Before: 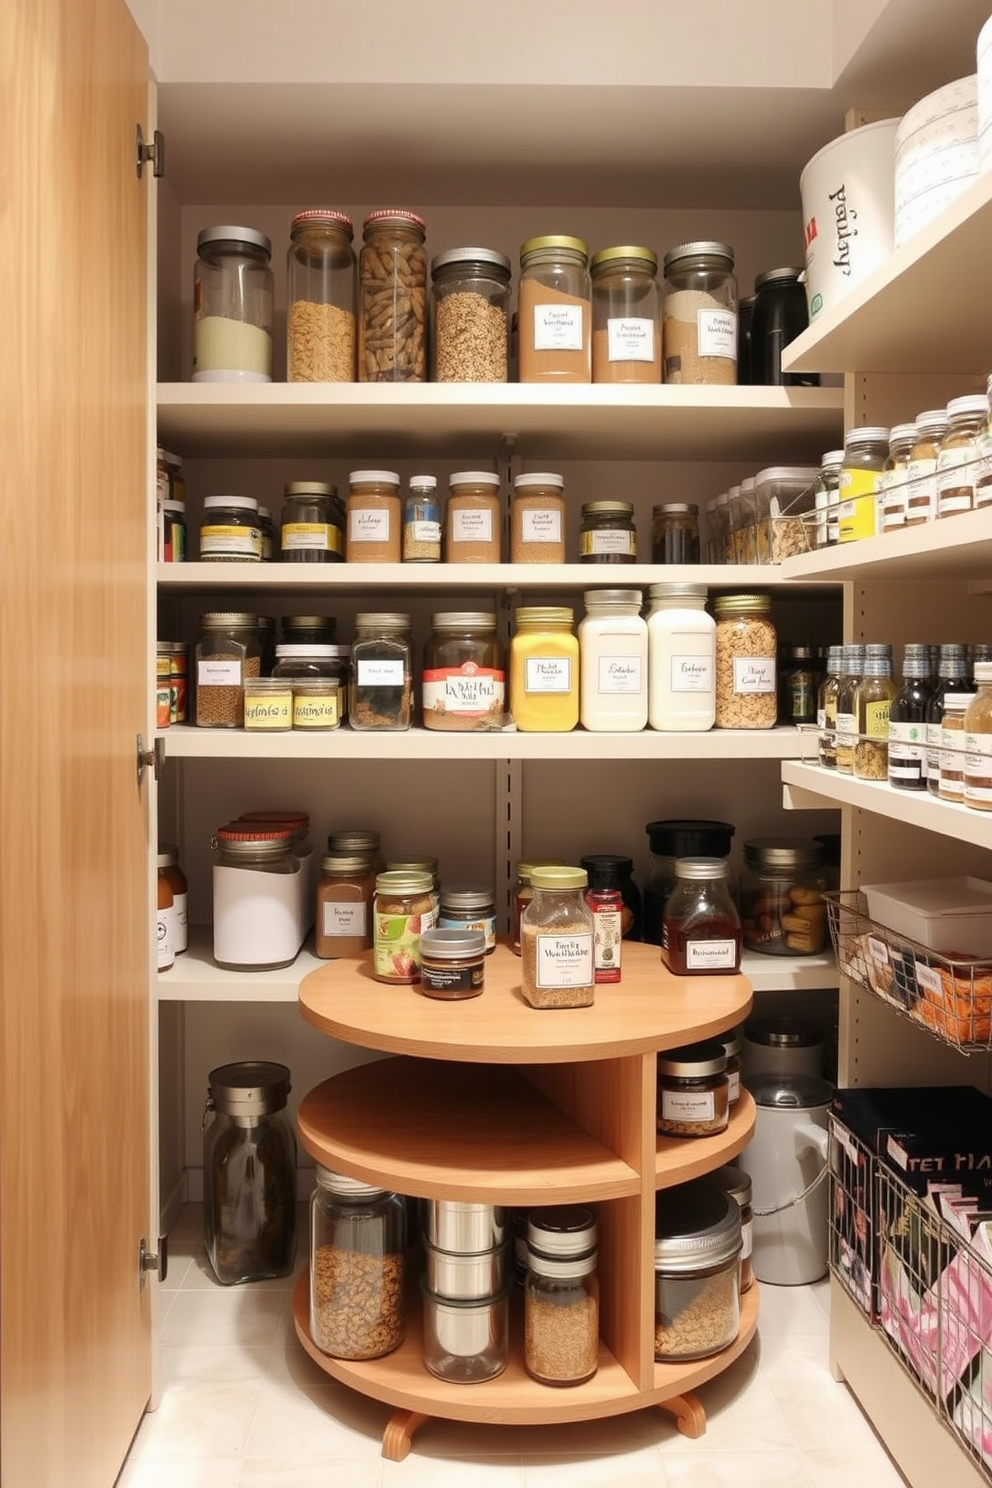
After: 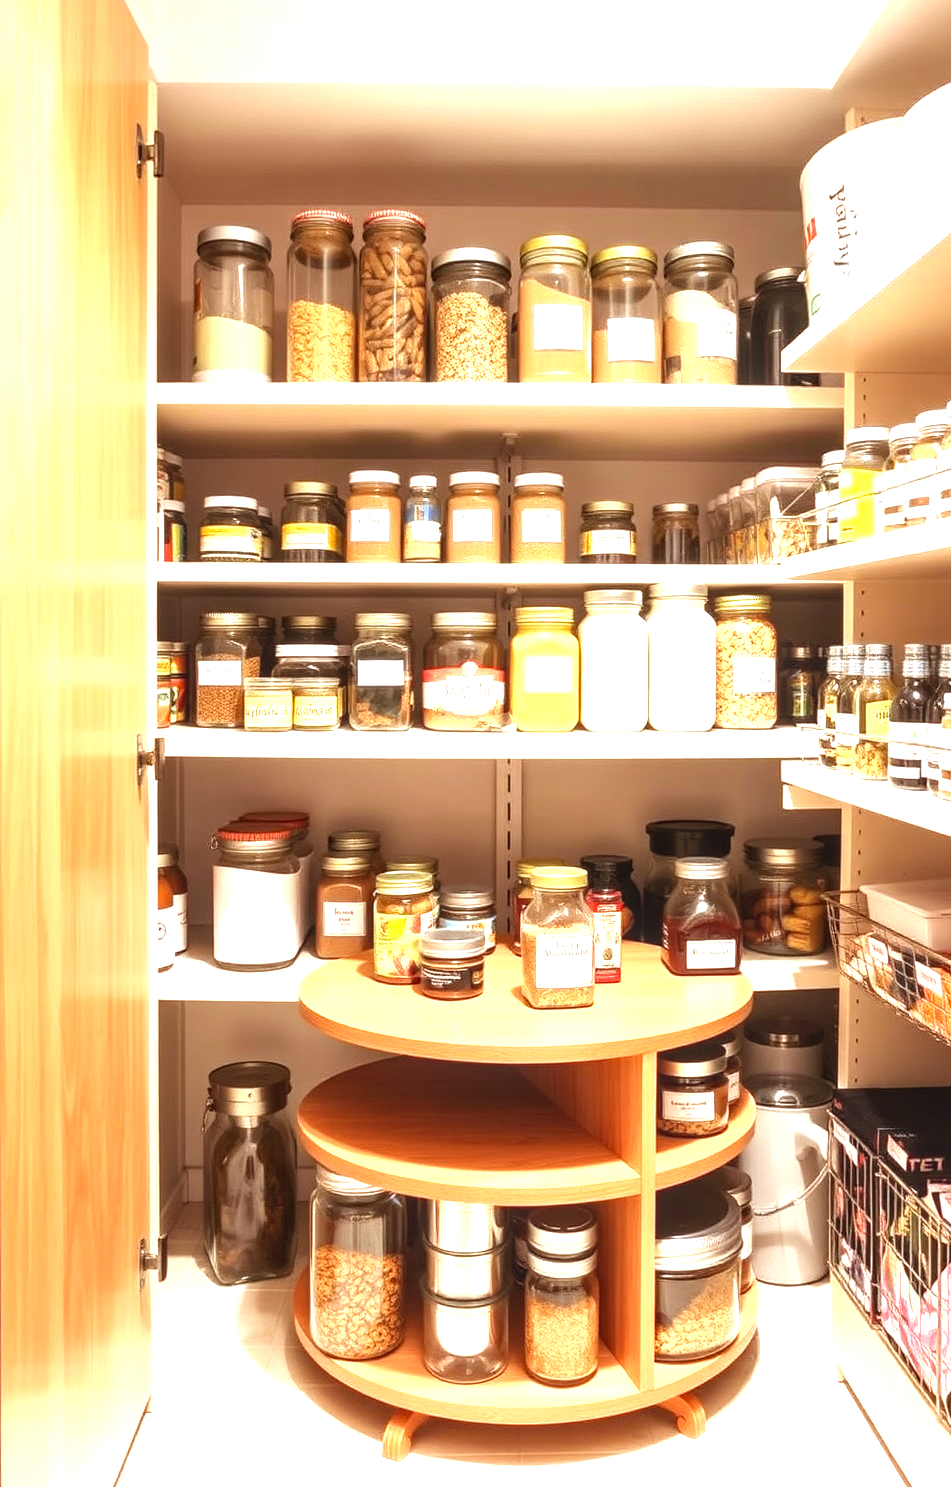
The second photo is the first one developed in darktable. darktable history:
local contrast: on, module defaults
crop: right 4.126%, bottom 0.031%
exposure: black level correction 0, exposure 1.45 EV, compensate exposure bias true, compensate highlight preservation false
rgb levels: mode RGB, independent channels, levels [[0, 0.5, 1], [0, 0.521, 1], [0, 0.536, 1]]
